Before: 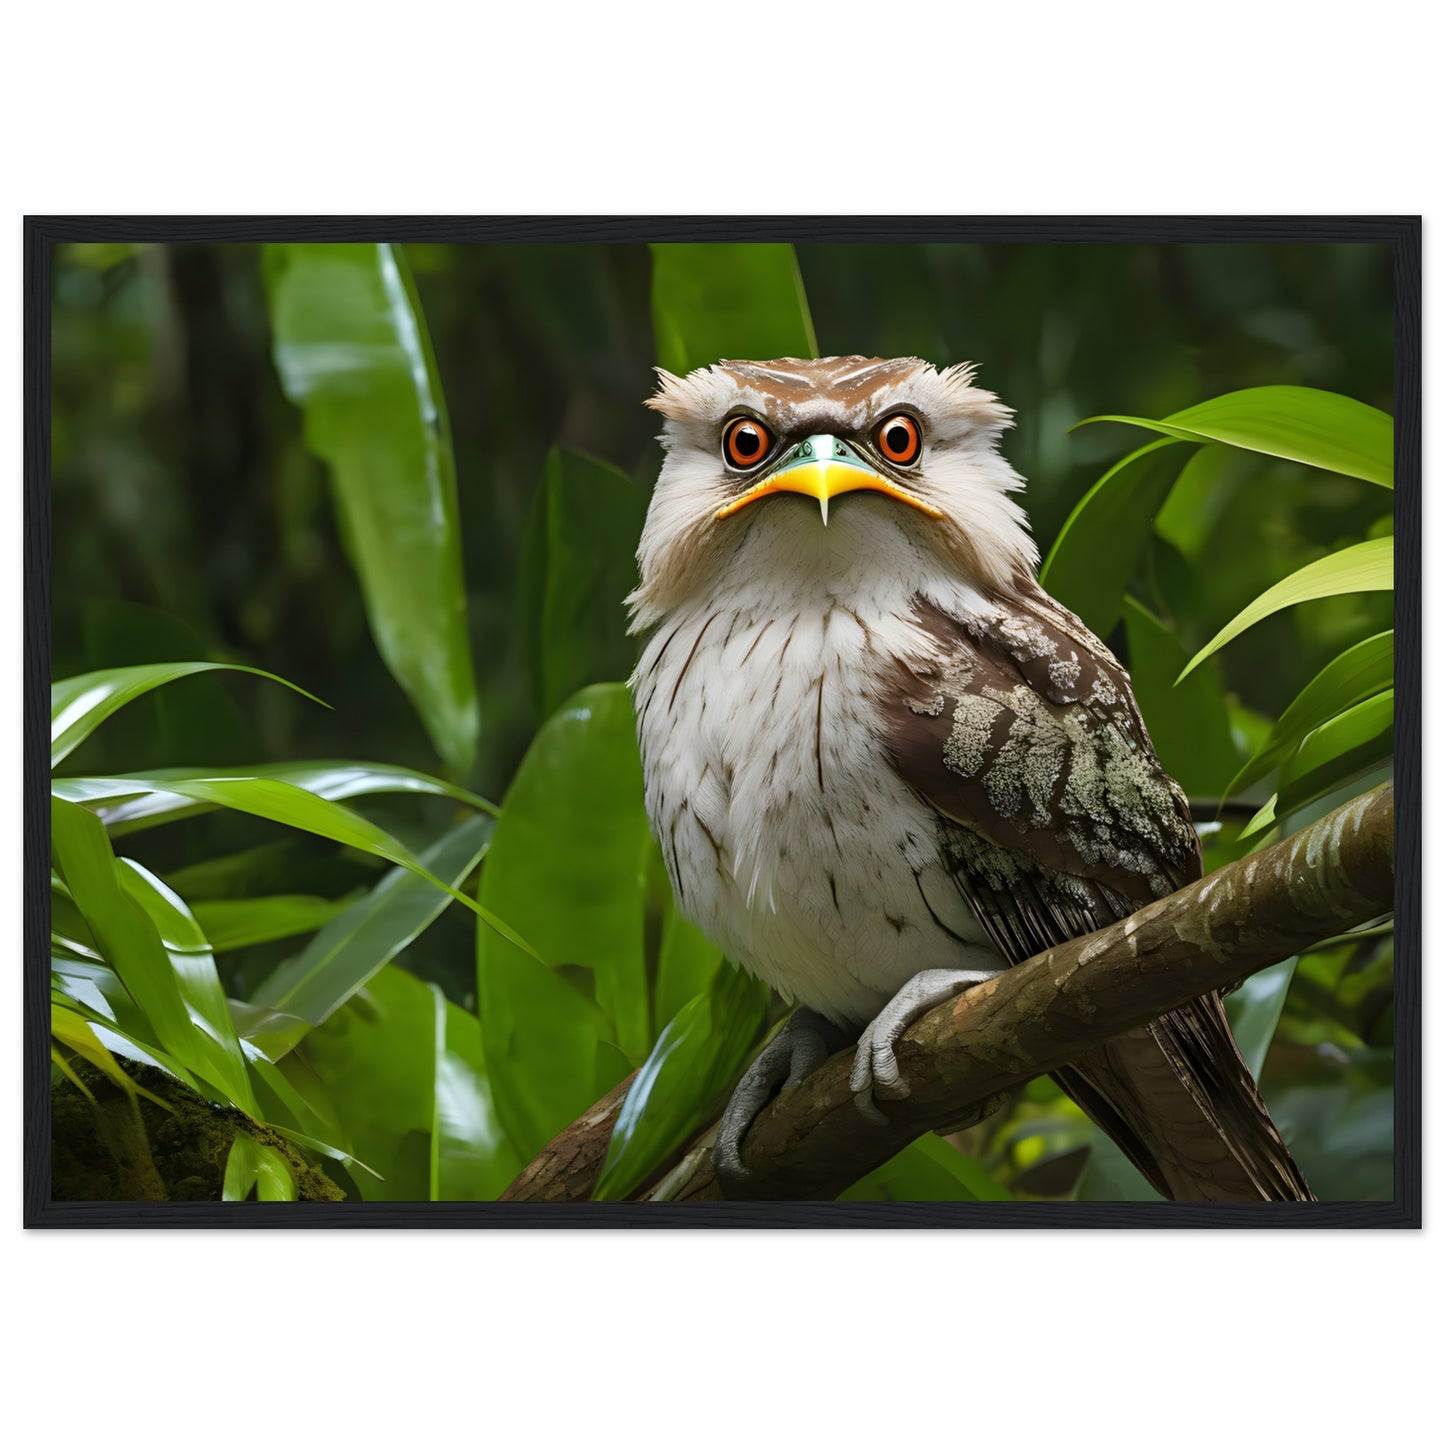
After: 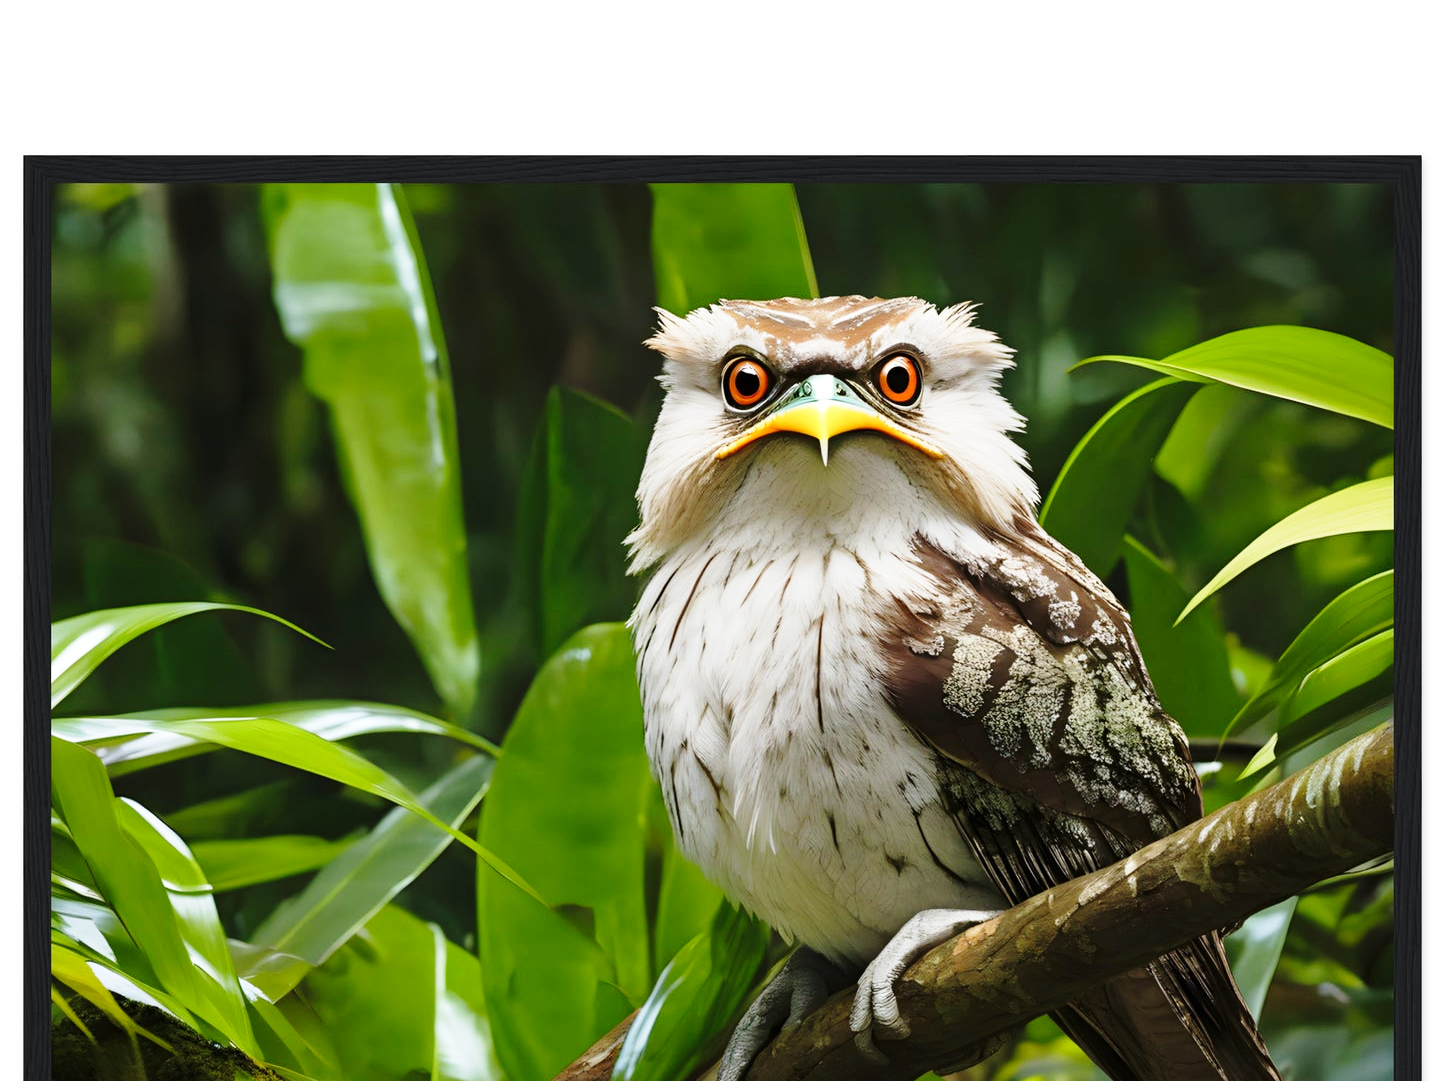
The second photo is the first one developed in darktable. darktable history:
base curve: curves: ch0 [(0, 0) (0.028, 0.03) (0.121, 0.232) (0.46, 0.748) (0.859, 0.968) (1, 1)], preserve colors none
crop: top 4.218%, bottom 20.921%
contrast brightness saturation: saturation -0.055
